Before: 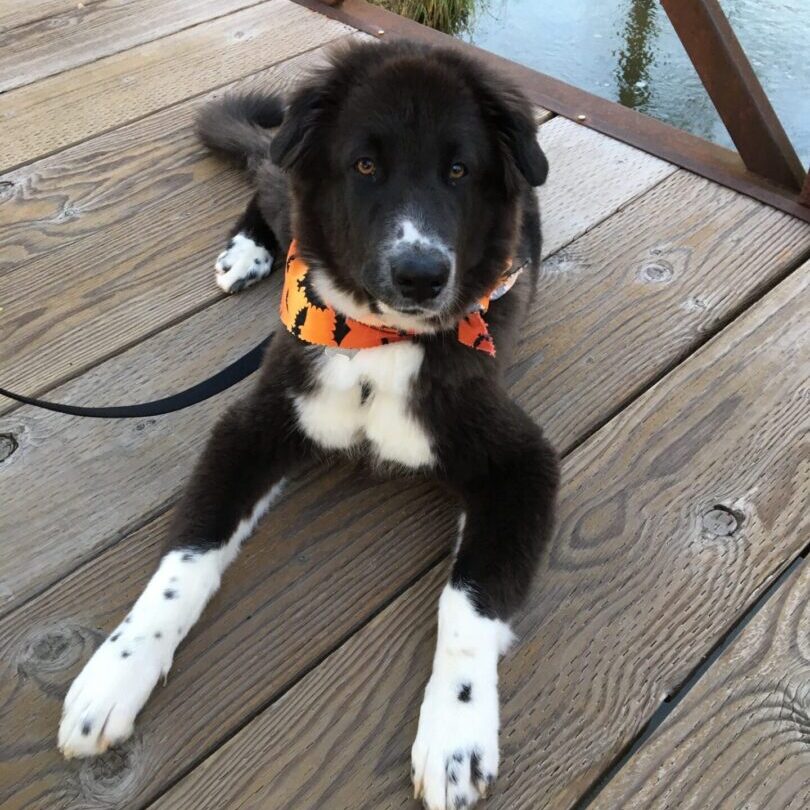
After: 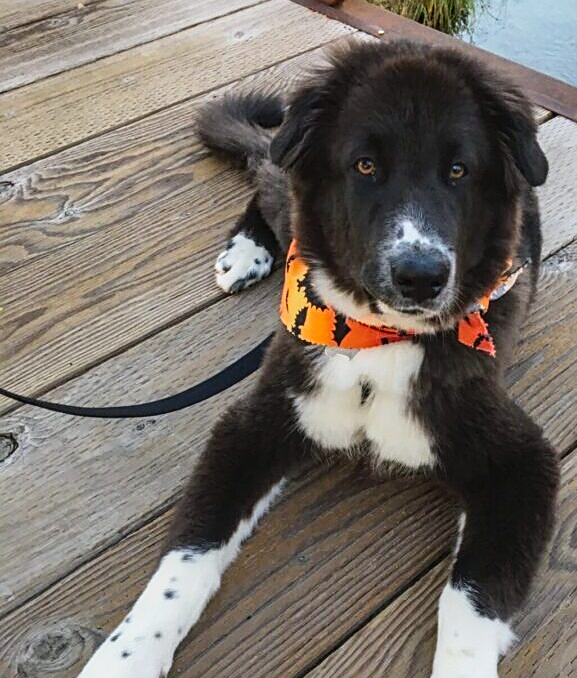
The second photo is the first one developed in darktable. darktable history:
crop: right 28.648%, bottom 16.182%
exposure: exposure 0.203 EV, compensate highlight preservation false
tone curve: curves: ch0 [(0, 0) (0.087, 0.054) (0.281, 0.245) (0.506, 0.526) (0.8, 0.824) (0.994, 0.955)]; ch1 [(0, 0) (0.27, 0.195) (0.406, 0.435) (0.452, 0.474) (0.495, 0.5) (0.514, 0.508) (0.563, 0.584) (0.654, 0.689) (1, 1)]; ch2 [(0, 0) (0.269, 0.299) (0.459, 0.441) (0.498, 0.499) (0.523, 0.52) (0.551, 0.549) (0.633, 0.625) (0.659, 0.681) (0.718, 0.764) (1, 1)], preserve colors none
shadows and highlights: radius 109.51, shadows 23.98, highlights -57.62, low approximation 0.01, soften with gaussian
local contrast: highlights 24%, detail 150%
sharpen: on, module defaults
contrast brightness saturation: contrast -0.279
